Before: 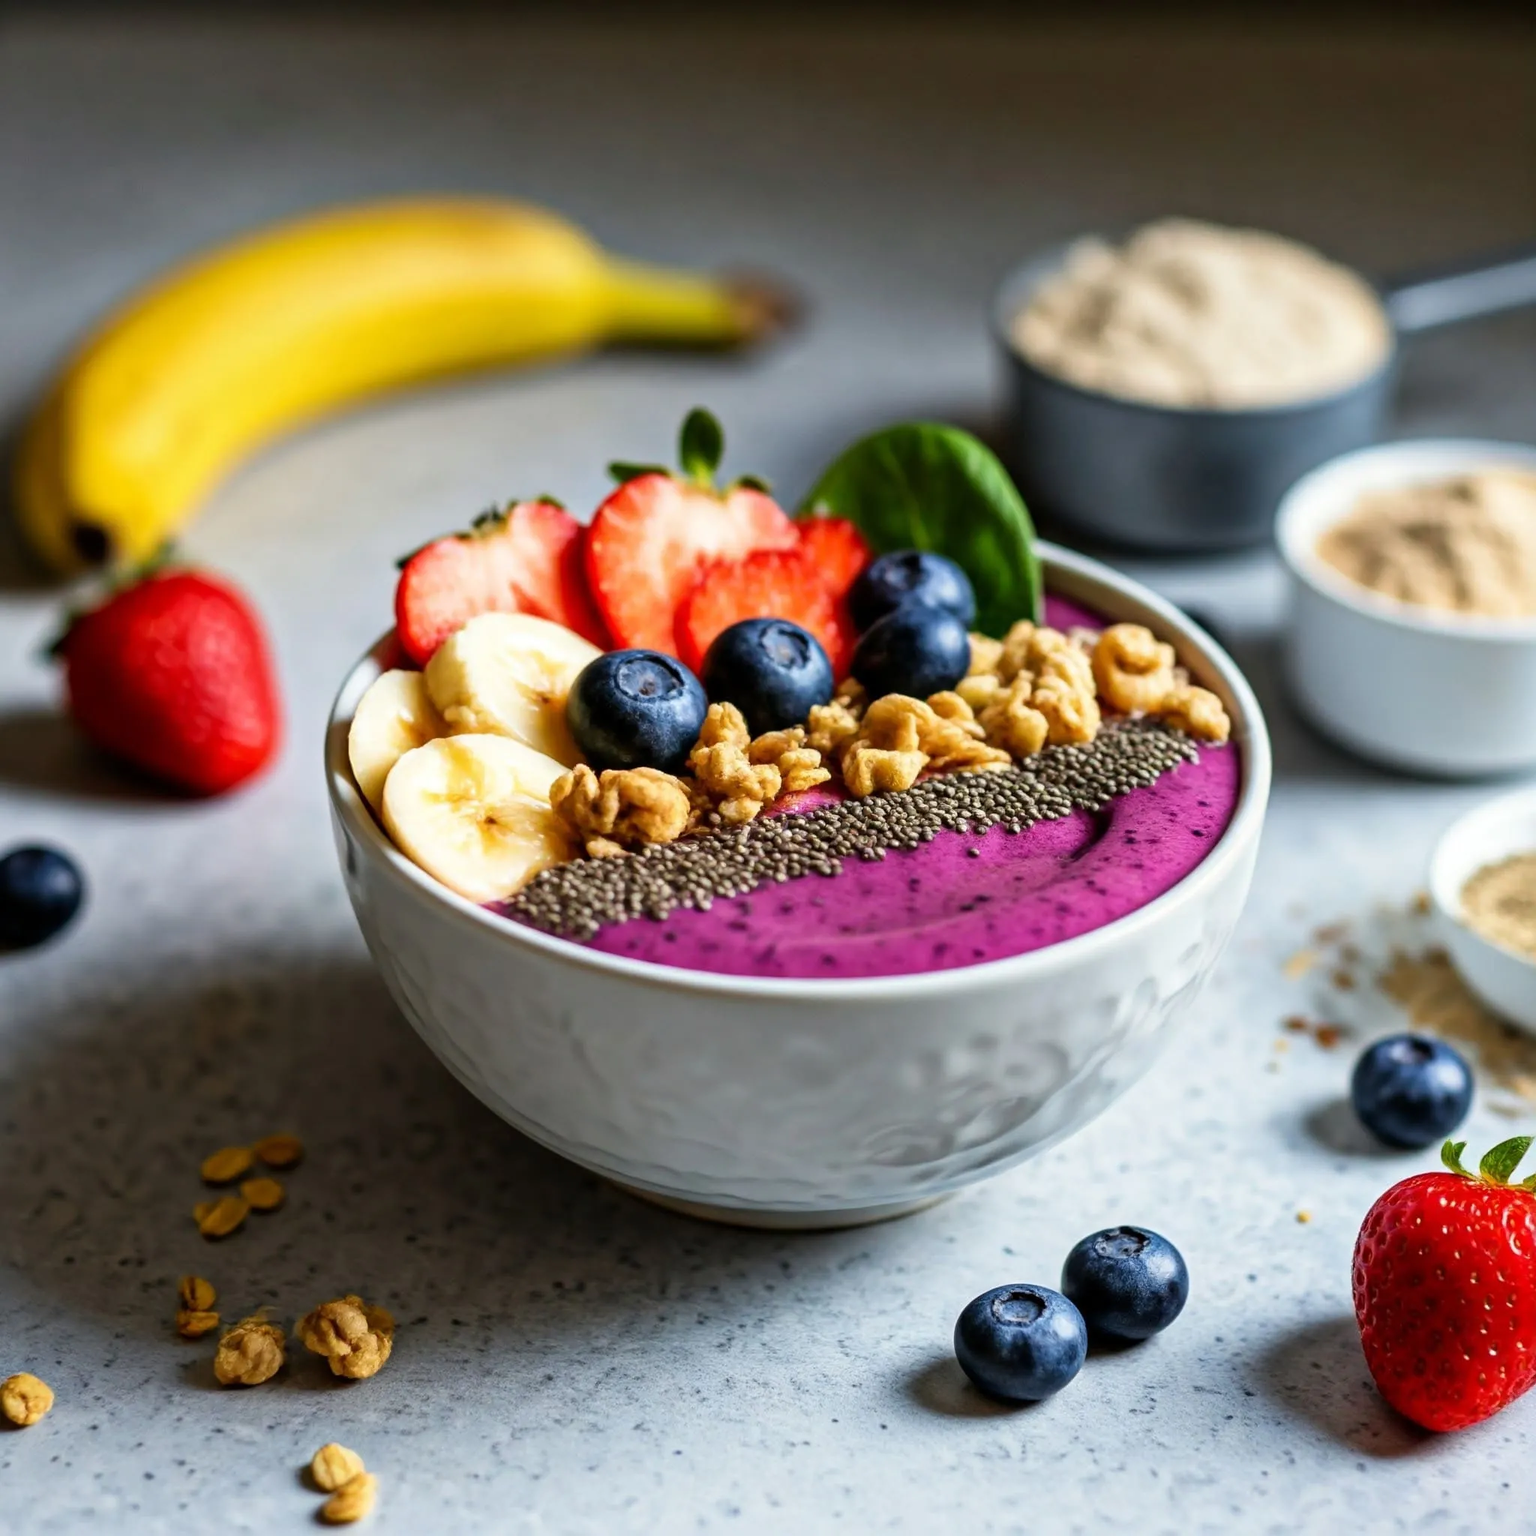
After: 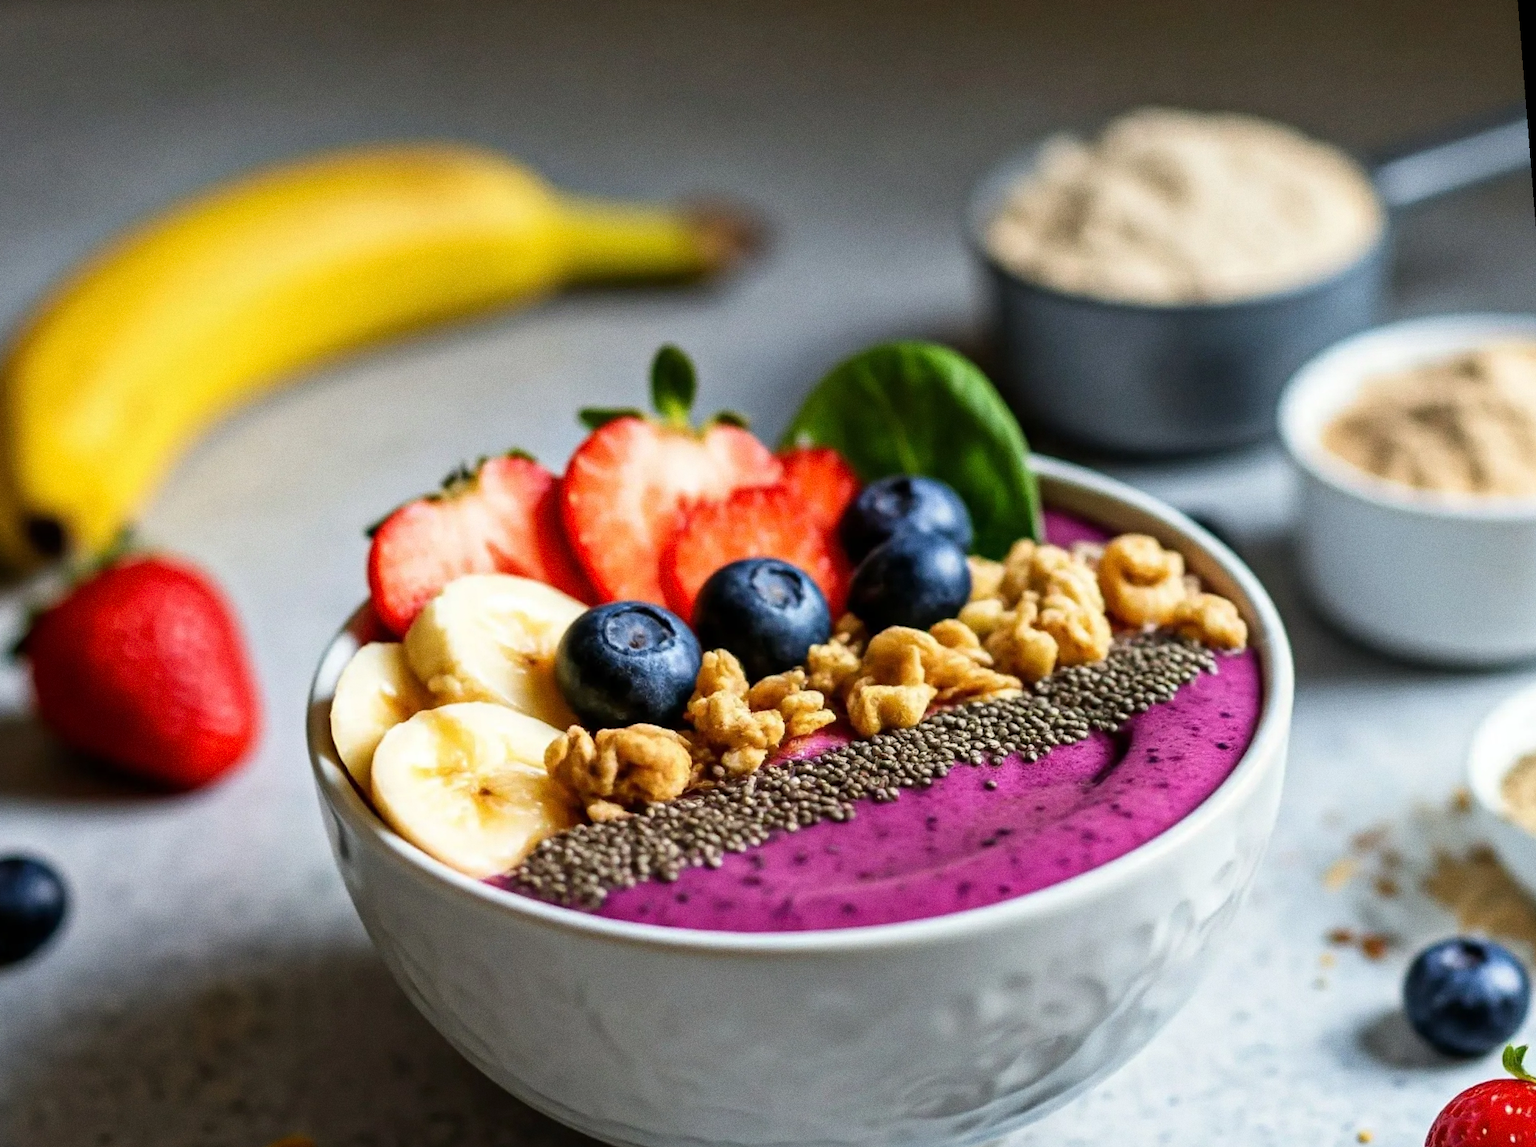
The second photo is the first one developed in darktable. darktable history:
grain: coarseness 0.47 ISO
crop: bottom 19.644%
rotate and perspective: rotation -4.57°, crop left 0.054, crop right 0.944, crop top 0.087, crop bottom 0.914
